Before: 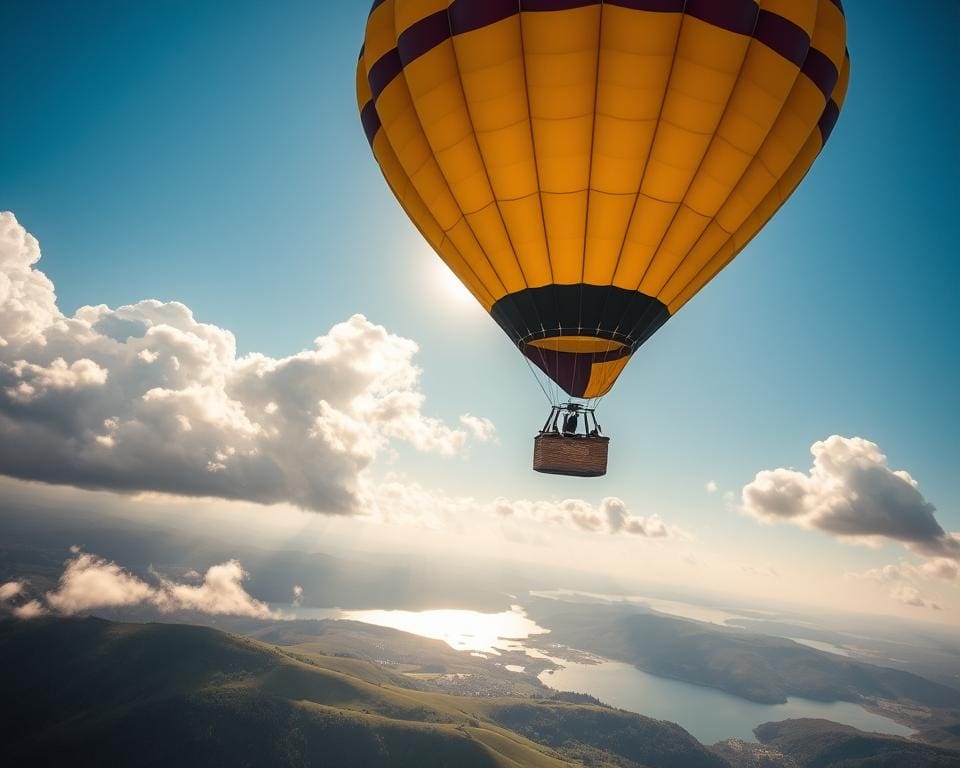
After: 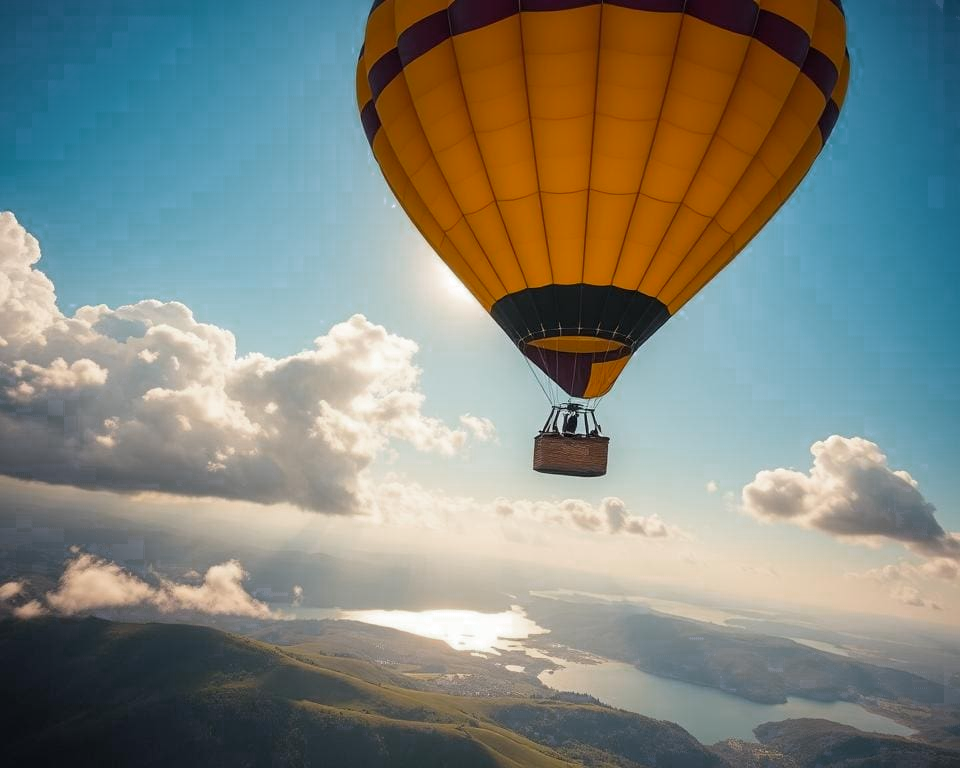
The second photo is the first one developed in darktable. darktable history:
color zones: curves: ch0 [(0.203, 0.433) (0.607, 0.517) (0.697, 0.696) (0.705, 0.897)], mix 29.96%
